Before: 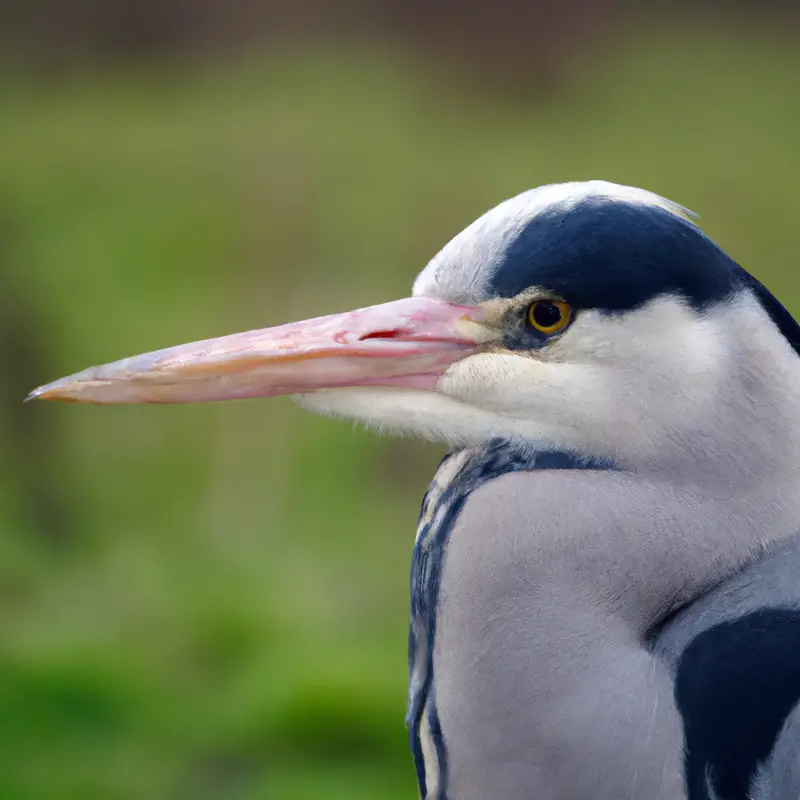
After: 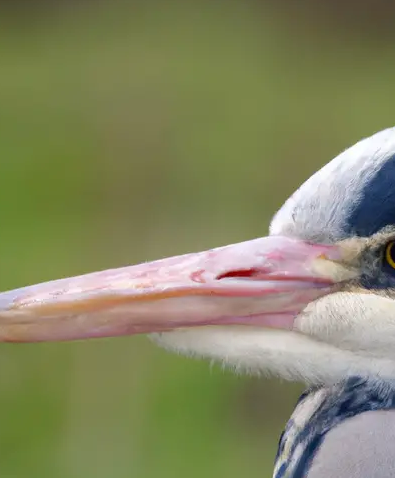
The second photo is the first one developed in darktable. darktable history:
crop: left 17.94%, top 7.749%, right 32.574%, bottom 32.422%
